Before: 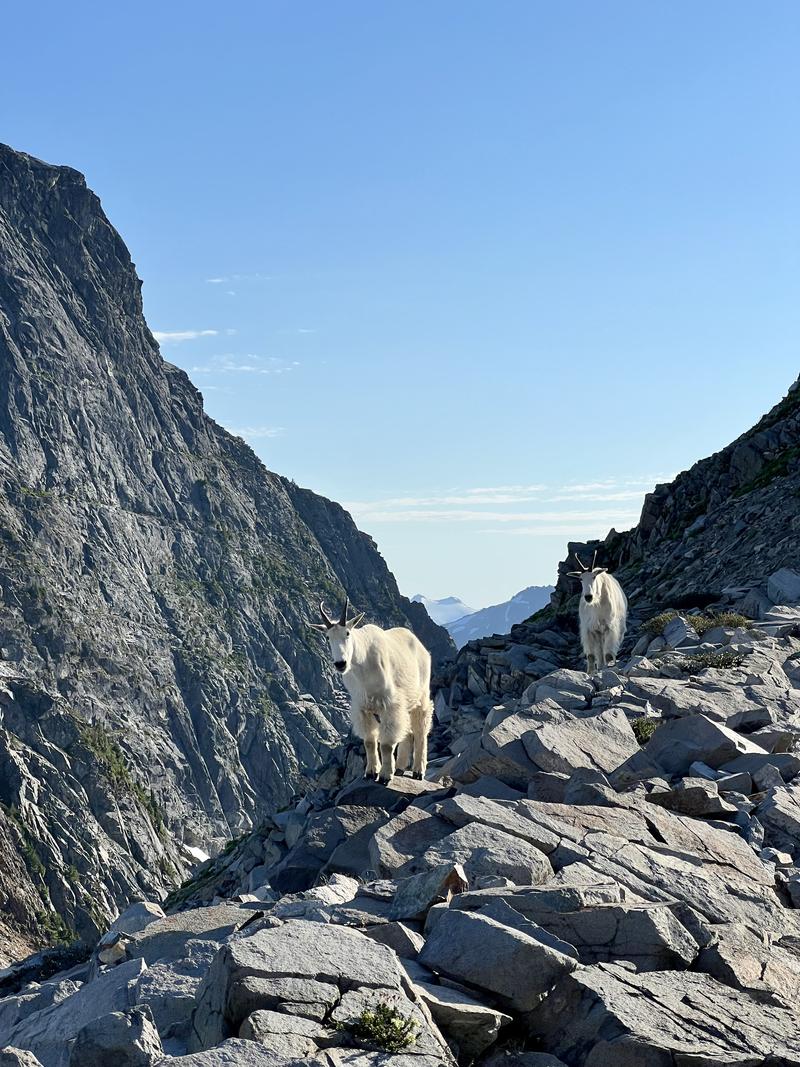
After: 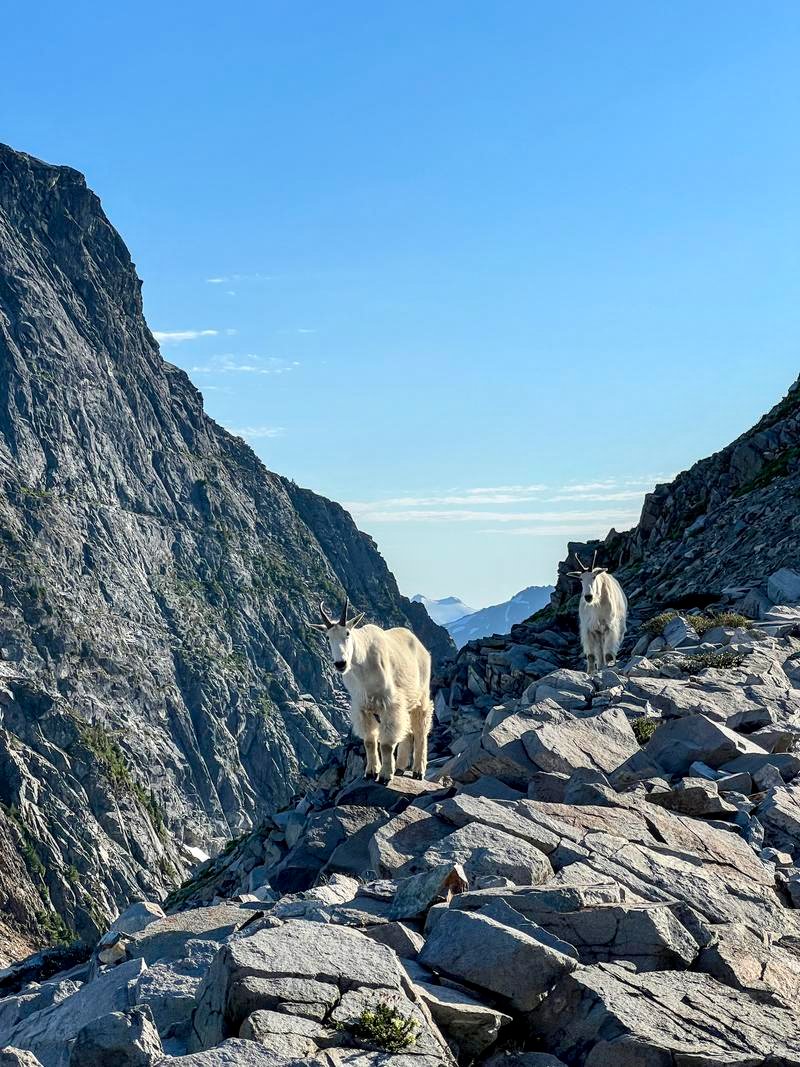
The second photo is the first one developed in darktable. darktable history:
grain: coarseness 0.81 ISO, strength 1.34%, mid-tones bias 0%
local contrast: highlights 40%, shadows 60%, detail 136%, midtone range 0.514
contrast brightness saturation: saturation 0.13
